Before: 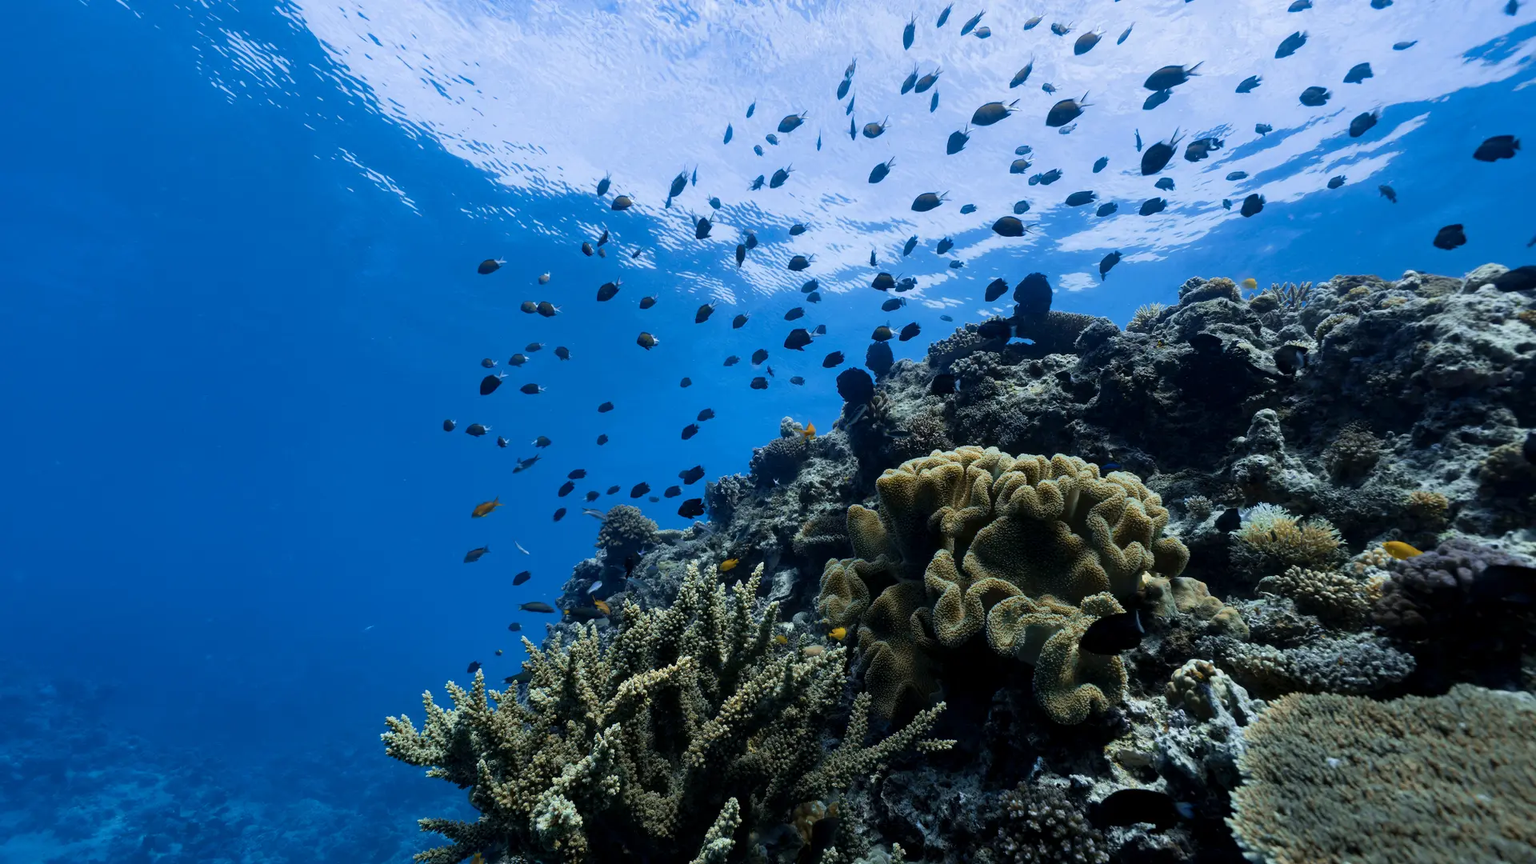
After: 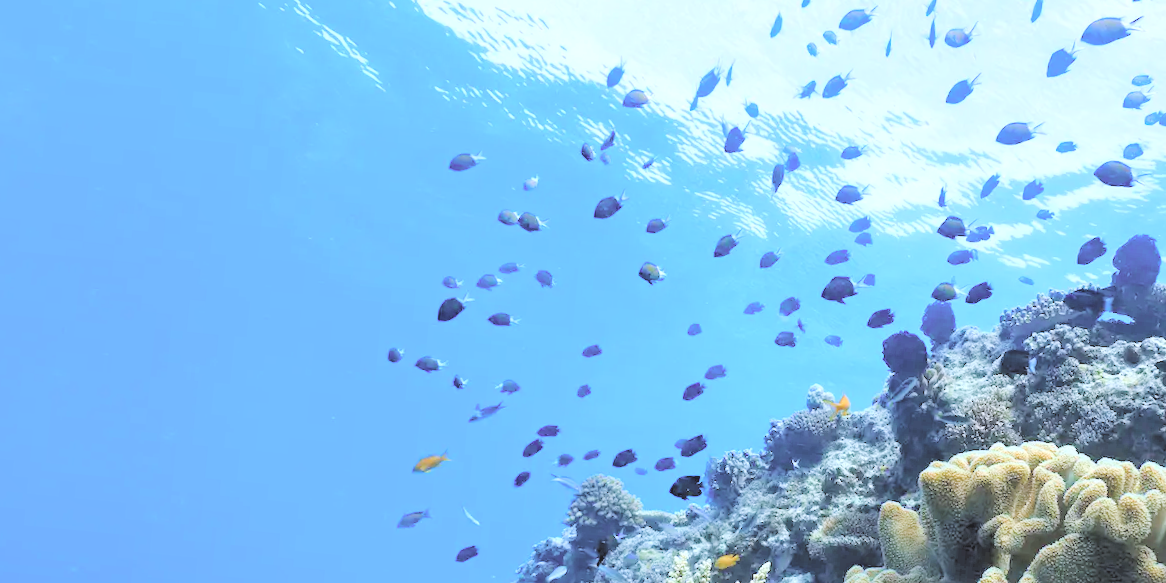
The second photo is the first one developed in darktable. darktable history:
exposure: black level correction 0, exposure 0.701 EV, compensate highlight preservation false
color balance rgb: perceptual saturation grading › global saturation 20%, perceptual saturation grading › highlights -50.109%, perceptual saturation grading › shadows 30.352%
crop and rotate: angle -5.41°, left 2.131%, top 6.816%, right 27.194%, bottom 30.291%
tone equalizer: on, module defaults
contrast equalizer: octaves 7, y [[0.5 ×6], [0.5 ×6], [0.5, 0.5, 0.501, 0.545, 0.707, 0.863], [0 ×6], [0 ×6]]
contrast brightness saturation: brightness 0.987
color calibration: gray › normalize channels true, illuminant as shot in camera, x 0.358, y 0.373, temperature 4628.91 K, gamut compression 0.009
haze removal: compatibility mode true, adaptive false
